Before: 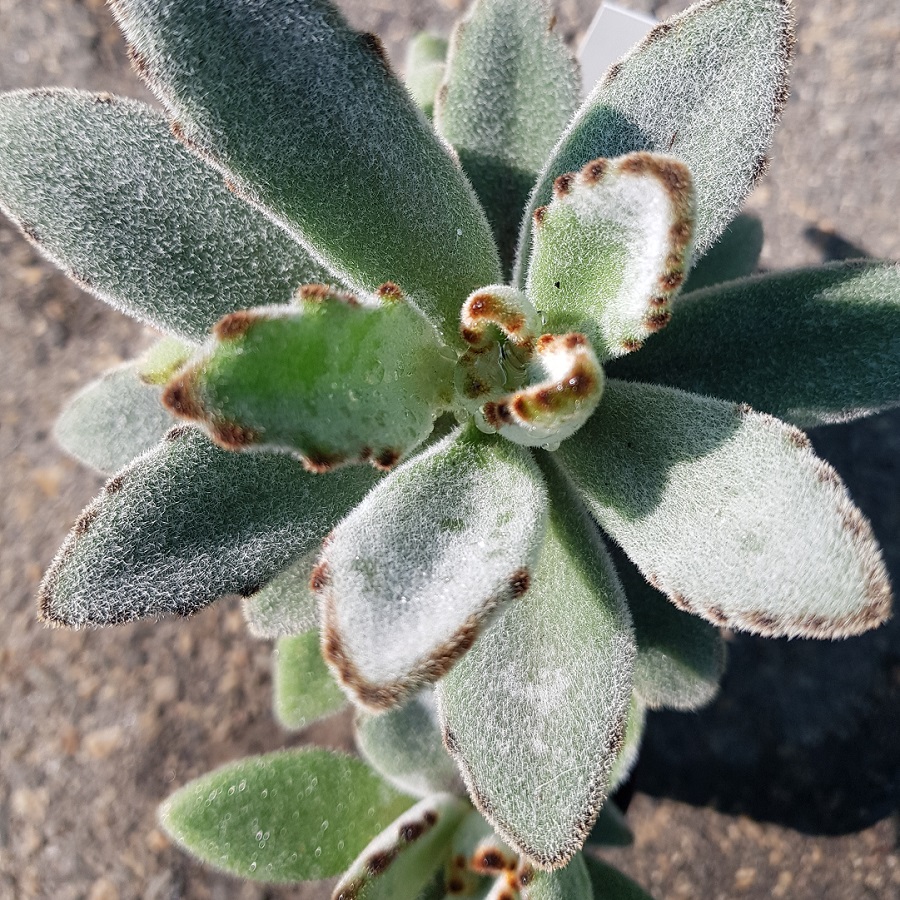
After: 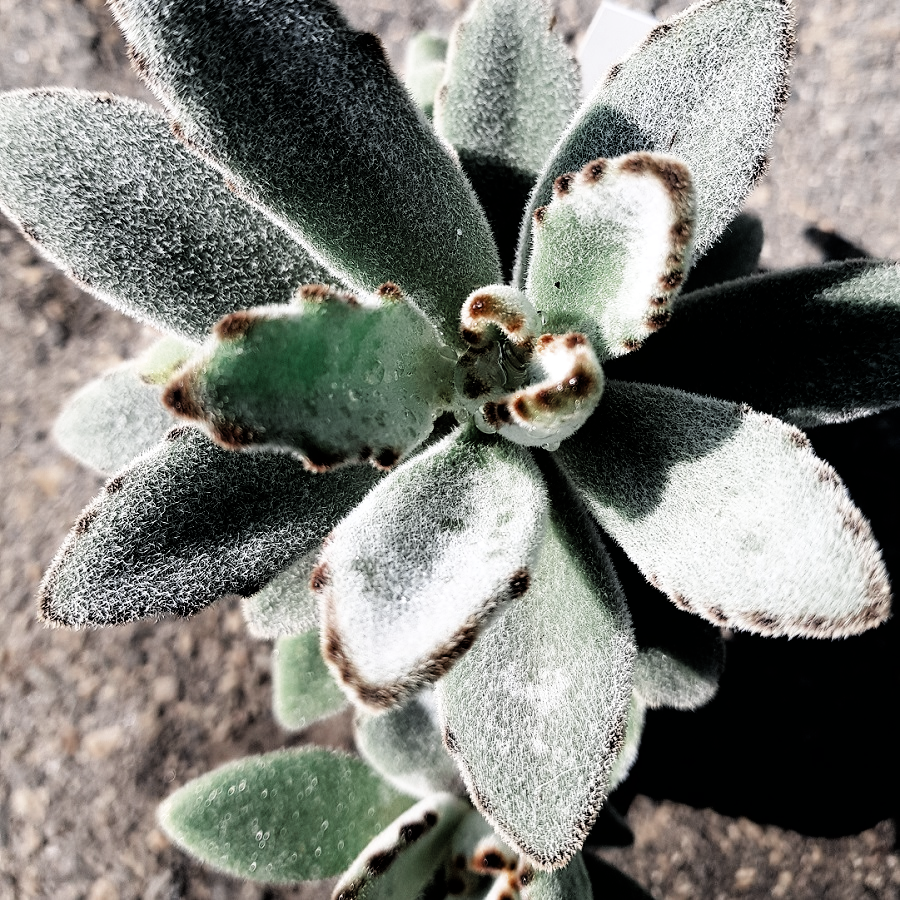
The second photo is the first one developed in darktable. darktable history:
color zones: curves: ch0 [(0, 0.5) (0.125, 0.4) (0.25, 0.5) (0.375, 0.4) (0.5, 0.4) (0.625, 0.6) (0.75, 0.6) (0.875, 0.5)]; ch1 [(0, 0.35) (0.125, 0.45) (0.25, 0.35) (0.375, 0.35) (0.5, 0.35) (0.625, 0.35) (0.75, 0.45) (0.875, 0.35)]; ch2 [(0, 0.6) (0.125, 0.5) (0.25, 0.5) (0.375, 0.6) (0.5, 0.6) (0.625, 0.5) (0.75, 0.5) (0.875, 0.5)], mix 26.15%
filmic rgb: black relative exposure -3.75 EV, white relative exposure 2.38 EV, threshold 5.94 EV, dynamic range scaling -49.56%, hardness 3.44, latitude 29.31%, contrast 1.784, enable highlight reconstruction true
